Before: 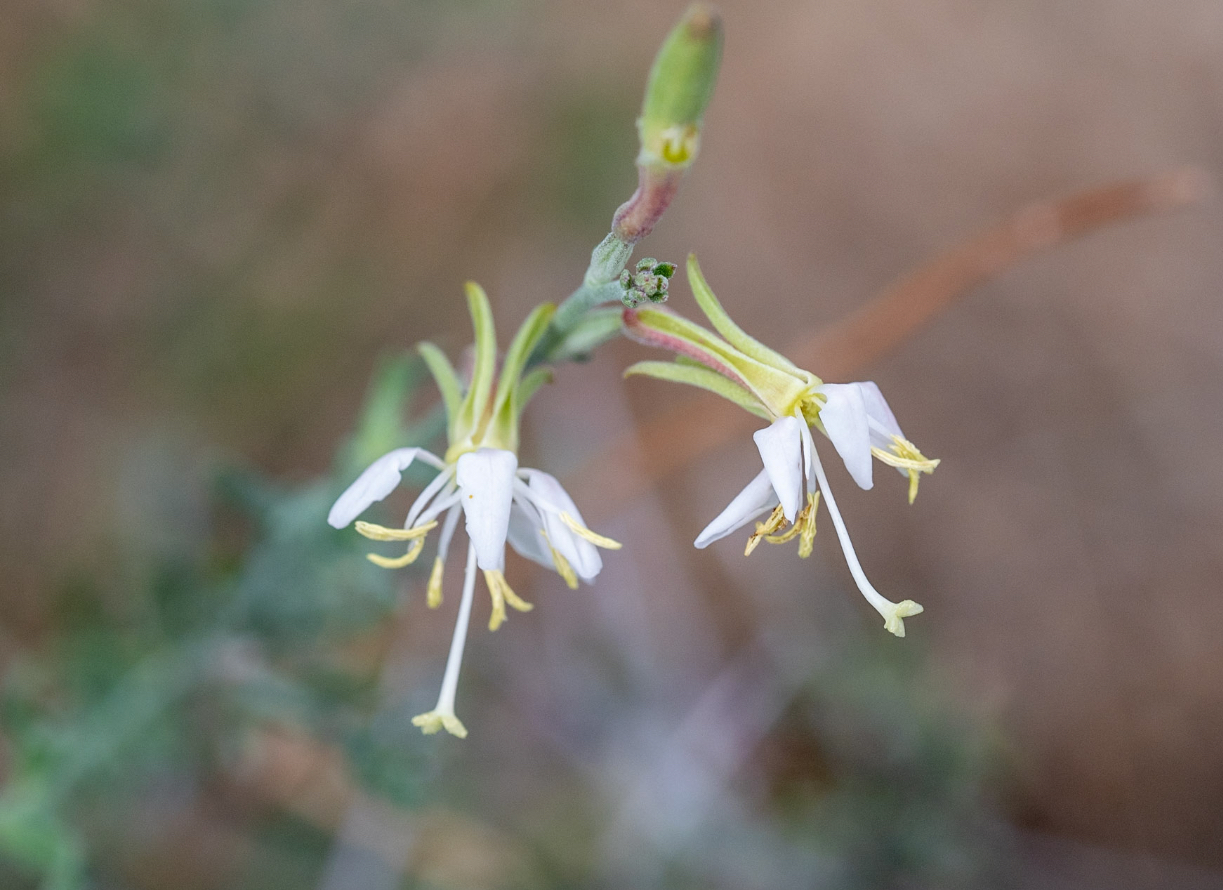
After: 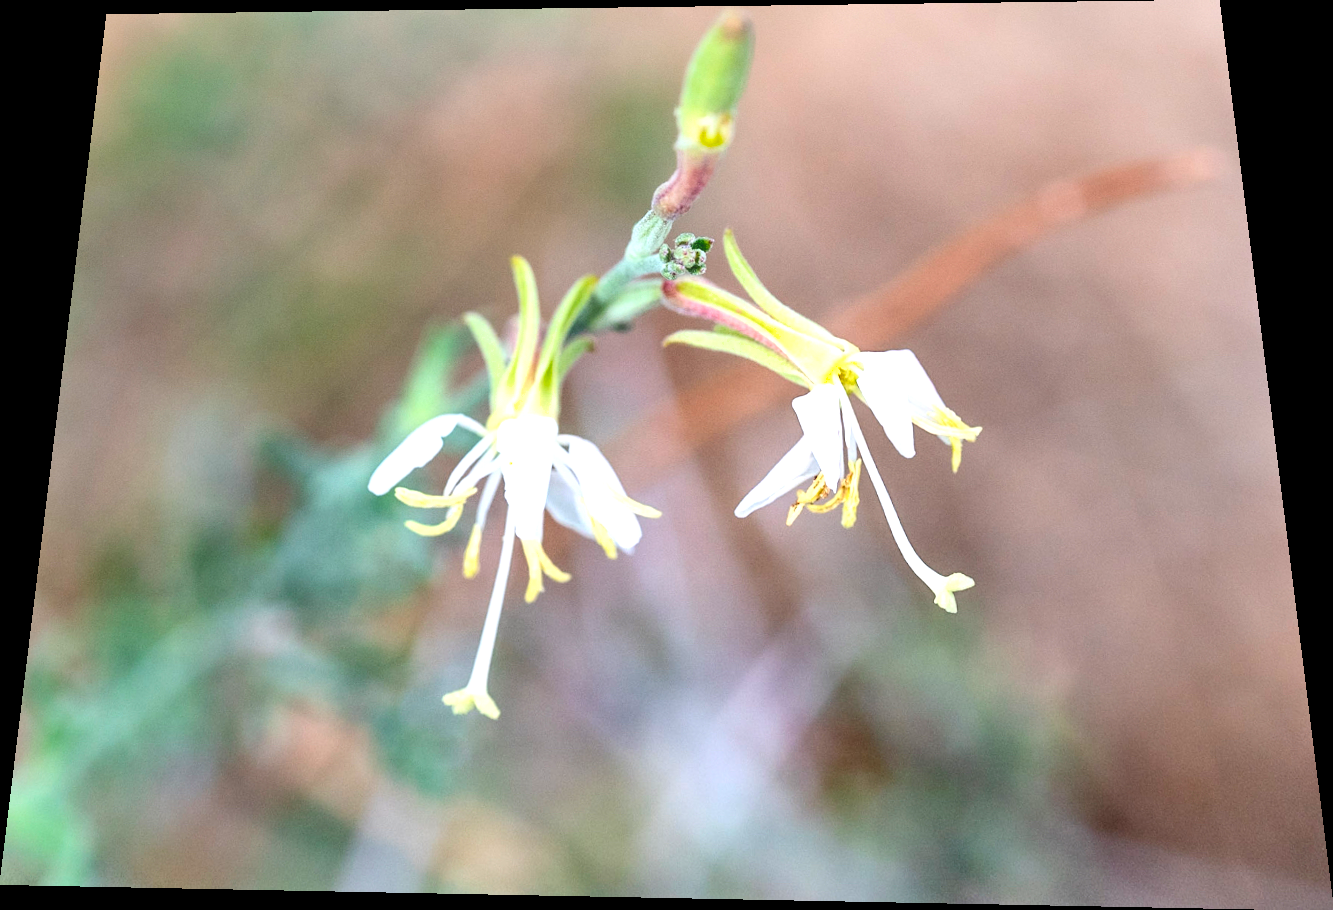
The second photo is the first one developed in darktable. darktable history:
haze removal: strength -0.05
exposure: exposure 0.943 EV, compensate highlight preservation false
rotate and perspective: rotation 0.128°, lens shift (vertical) -0.181, lens shift (horizontal) -0.044, shear 0.001, automatic cropping off
contrast brightness saturation: contrast 0.15, brightness 0.05
shadows and highlights: soften with gaussian
